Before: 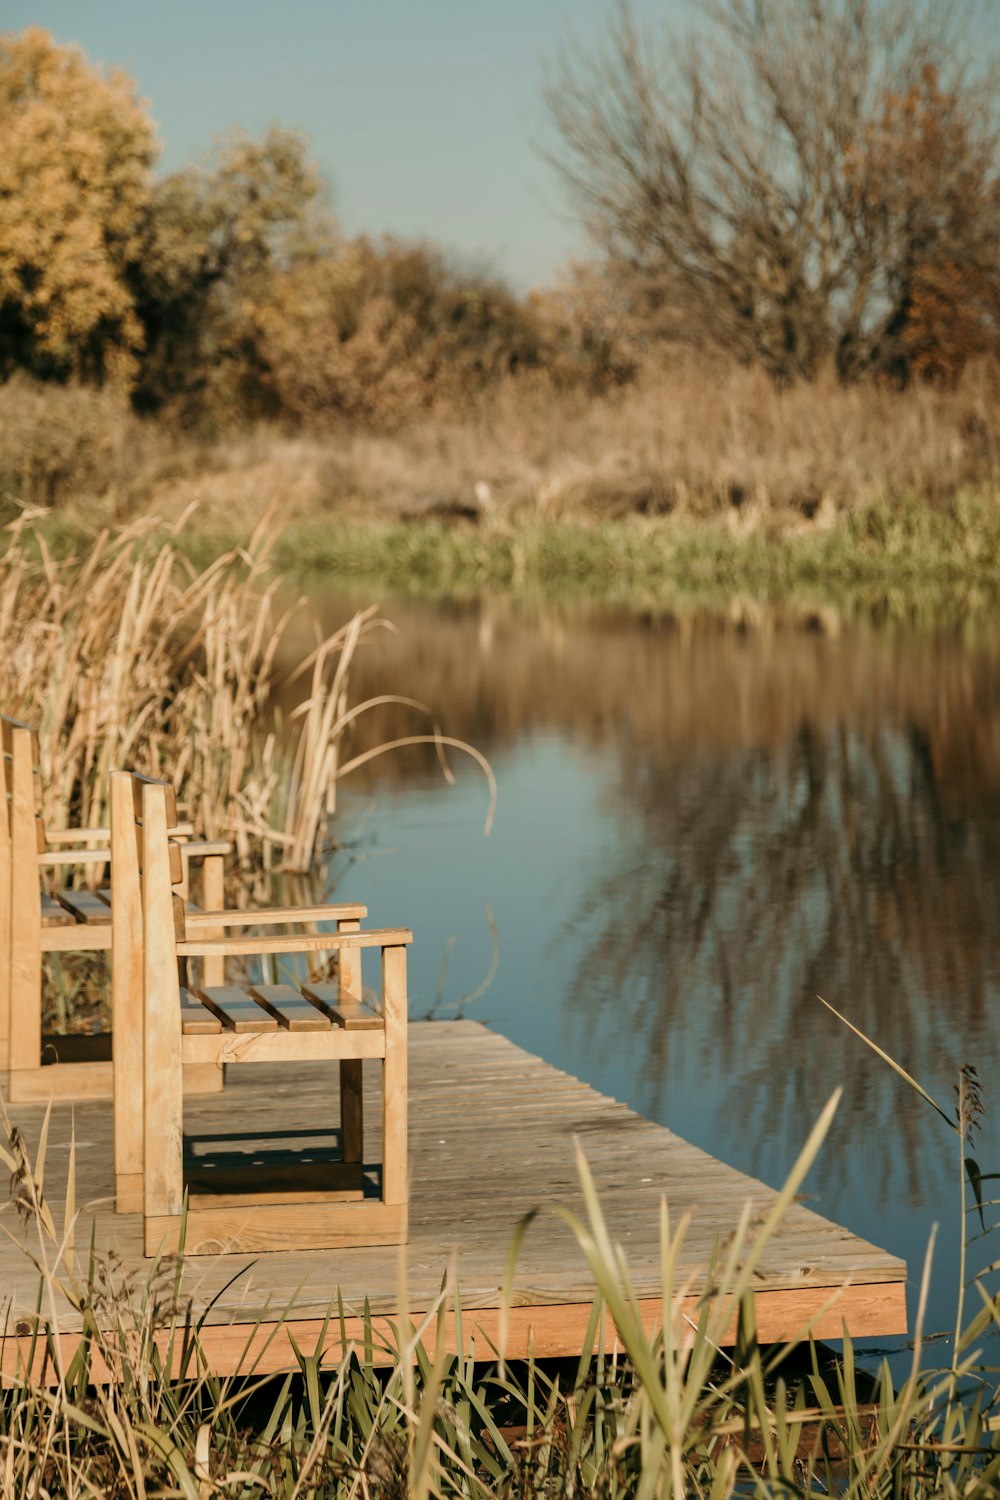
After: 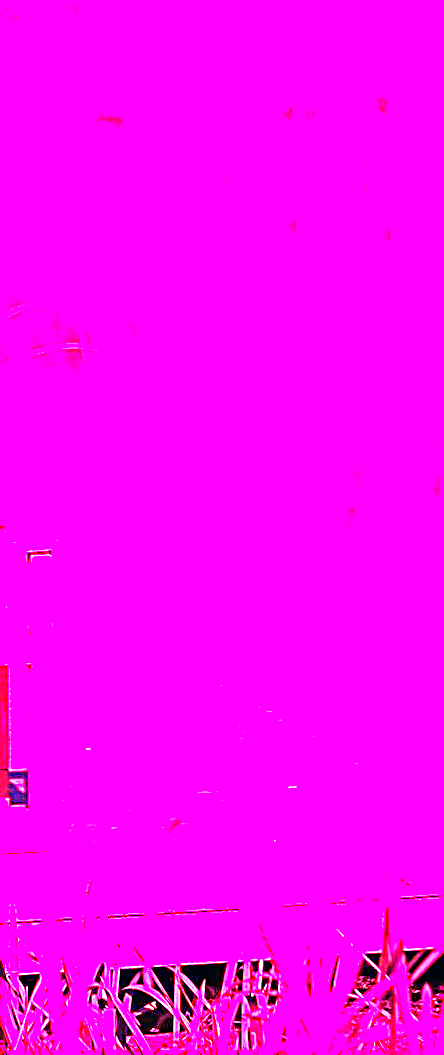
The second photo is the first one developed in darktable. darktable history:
color correction: highlights a* 5.38, highlights b* 5.3, shadows a* -4.26, shadows b* -5.11
crop: left 35.432%, top 26.233%, right 20.145%, bottom 3.432%
sharpen: on, module defaults
white balance: red 8, blue 8
